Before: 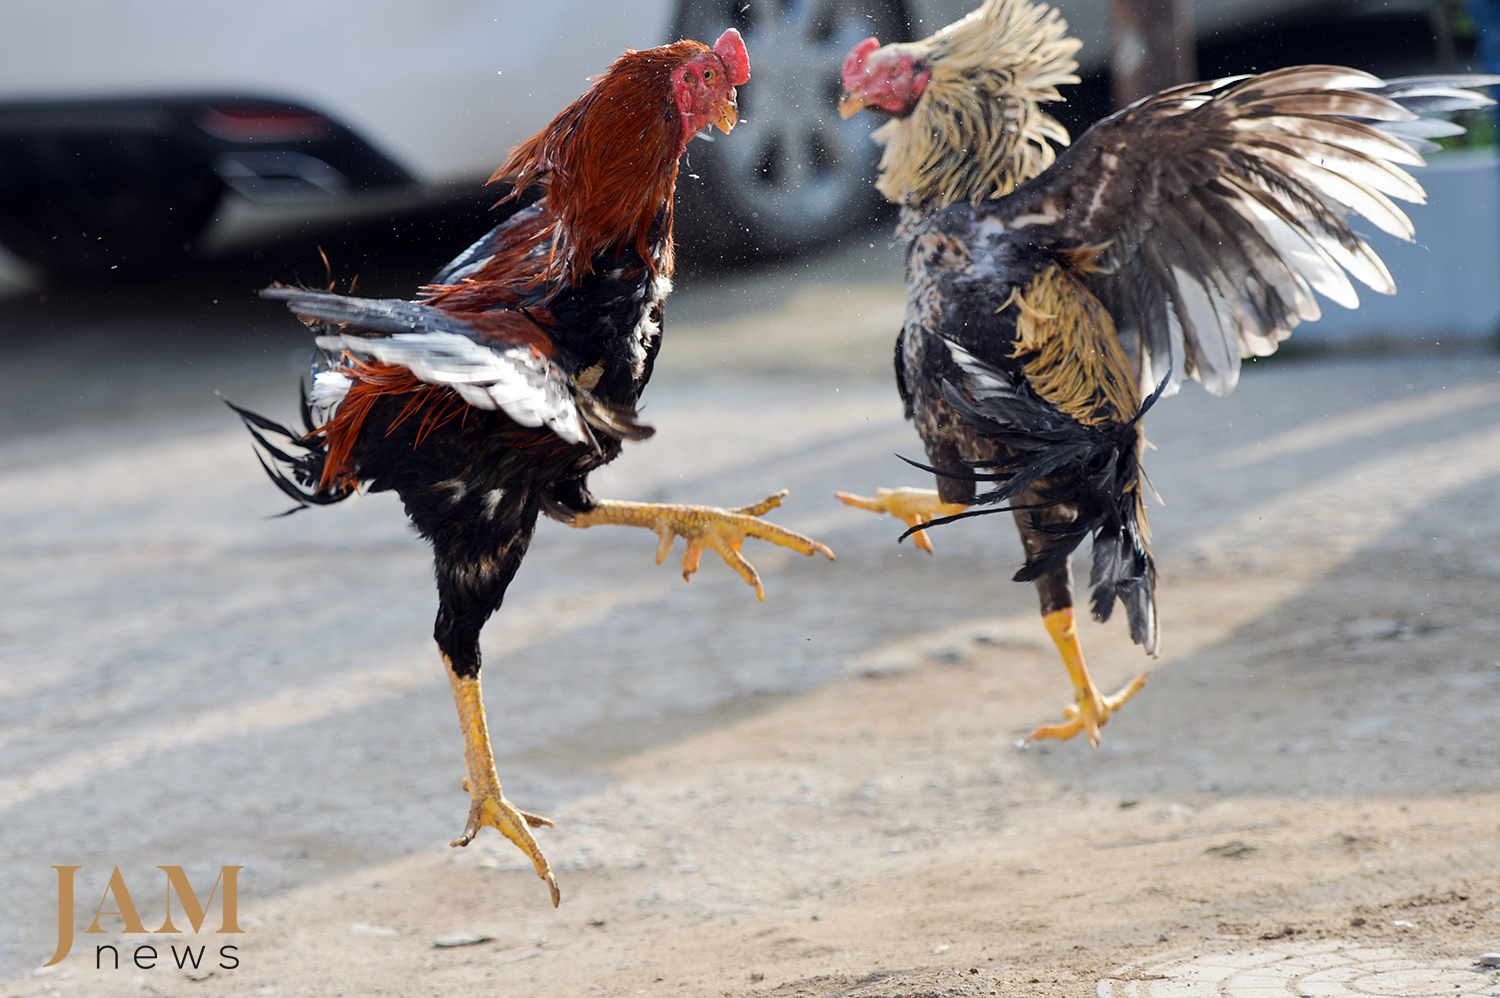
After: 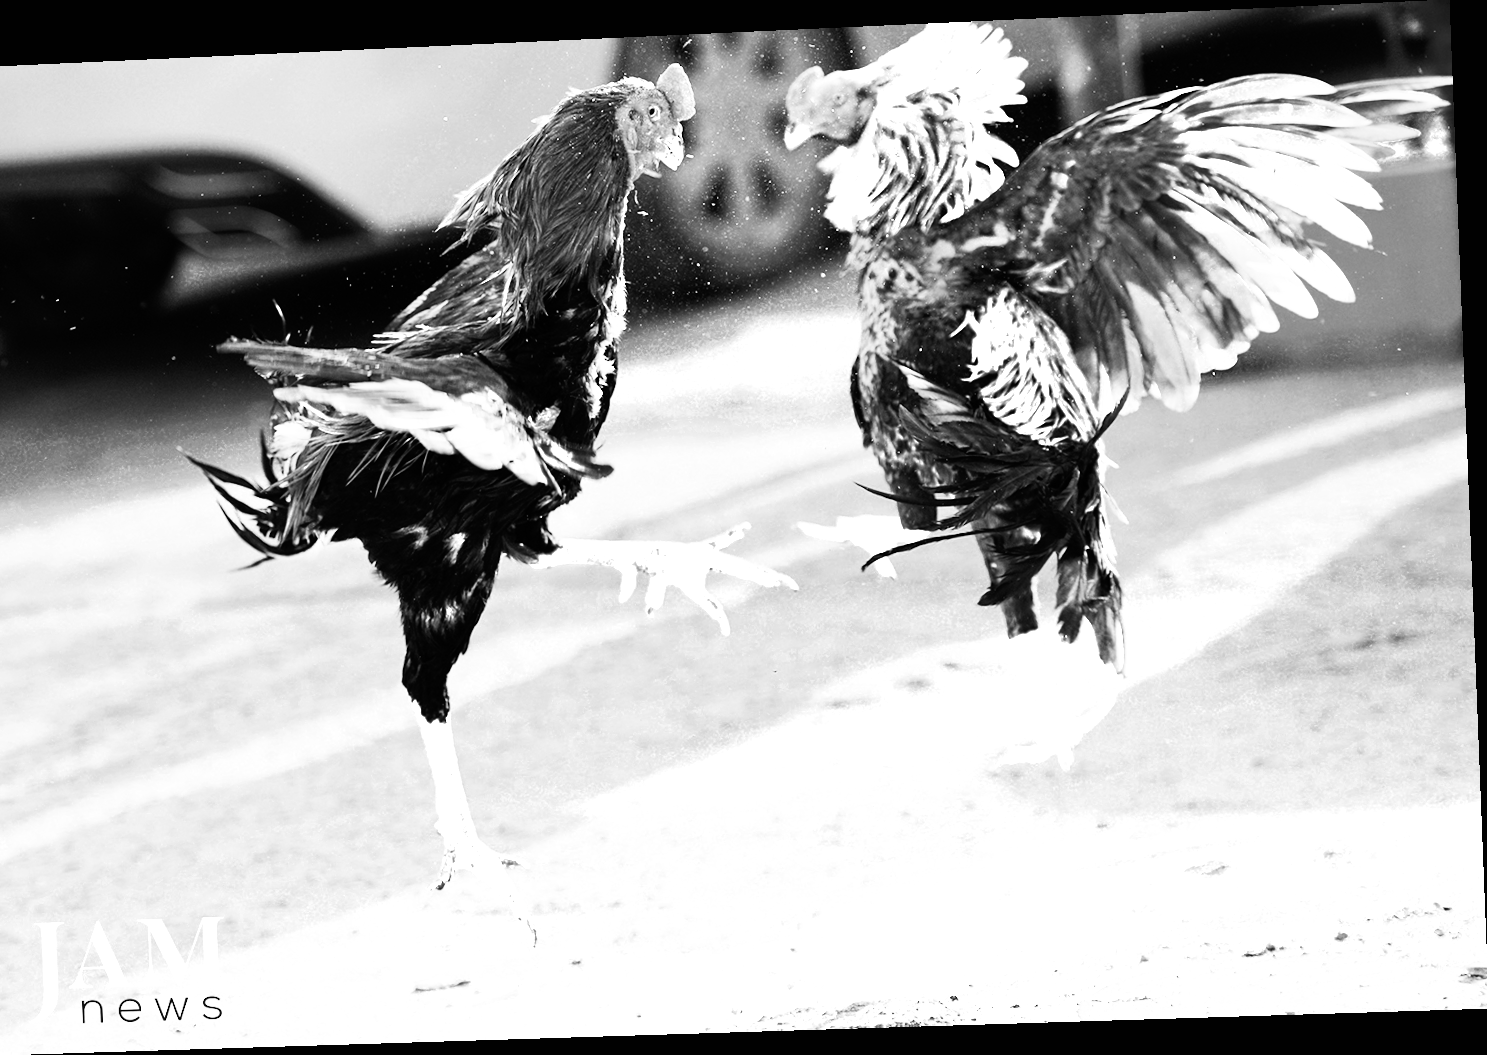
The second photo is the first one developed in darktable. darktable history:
rotate and perspective: rotation -2.22°, lens shift (horizontal) -0.022, automatic cropping off
base curve: curves: ch0 [(0, 0) (0.007, 0.004) (0.027, 0.03) (0.046, 0.07) (0.207, 0.54) (0.442, 0.872) (0.673, 0.972) (1, 1)], preserve colors none
color zones: curves: ch0 [(0, 0.554) (0.146, 0.662) (0.293, 0.86) (0.503, 0.774) (0.637, 0.106) (0.74, 0.072) (0.866, 0.488) (0.998, 0.569)]; ch1 [(0, 0) (0.143, 0) (0.286, 0) (0.429, 0) (0.571, 0) (0.714, 0) (0.857, 0)]
crop and rotate: left 3.238%
